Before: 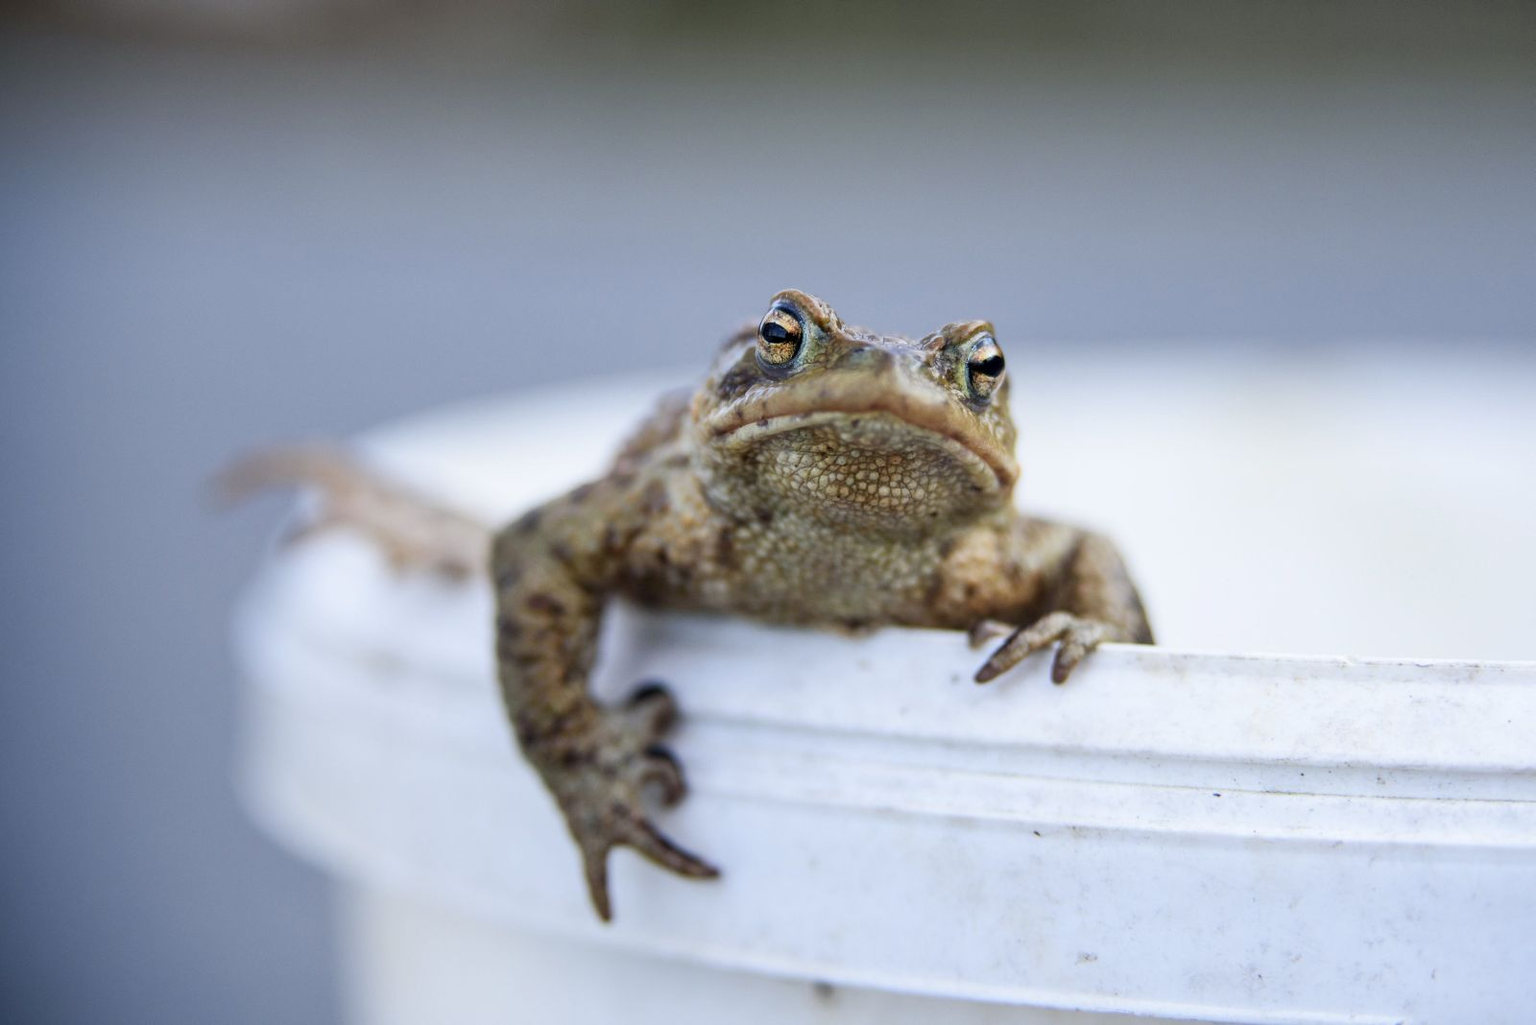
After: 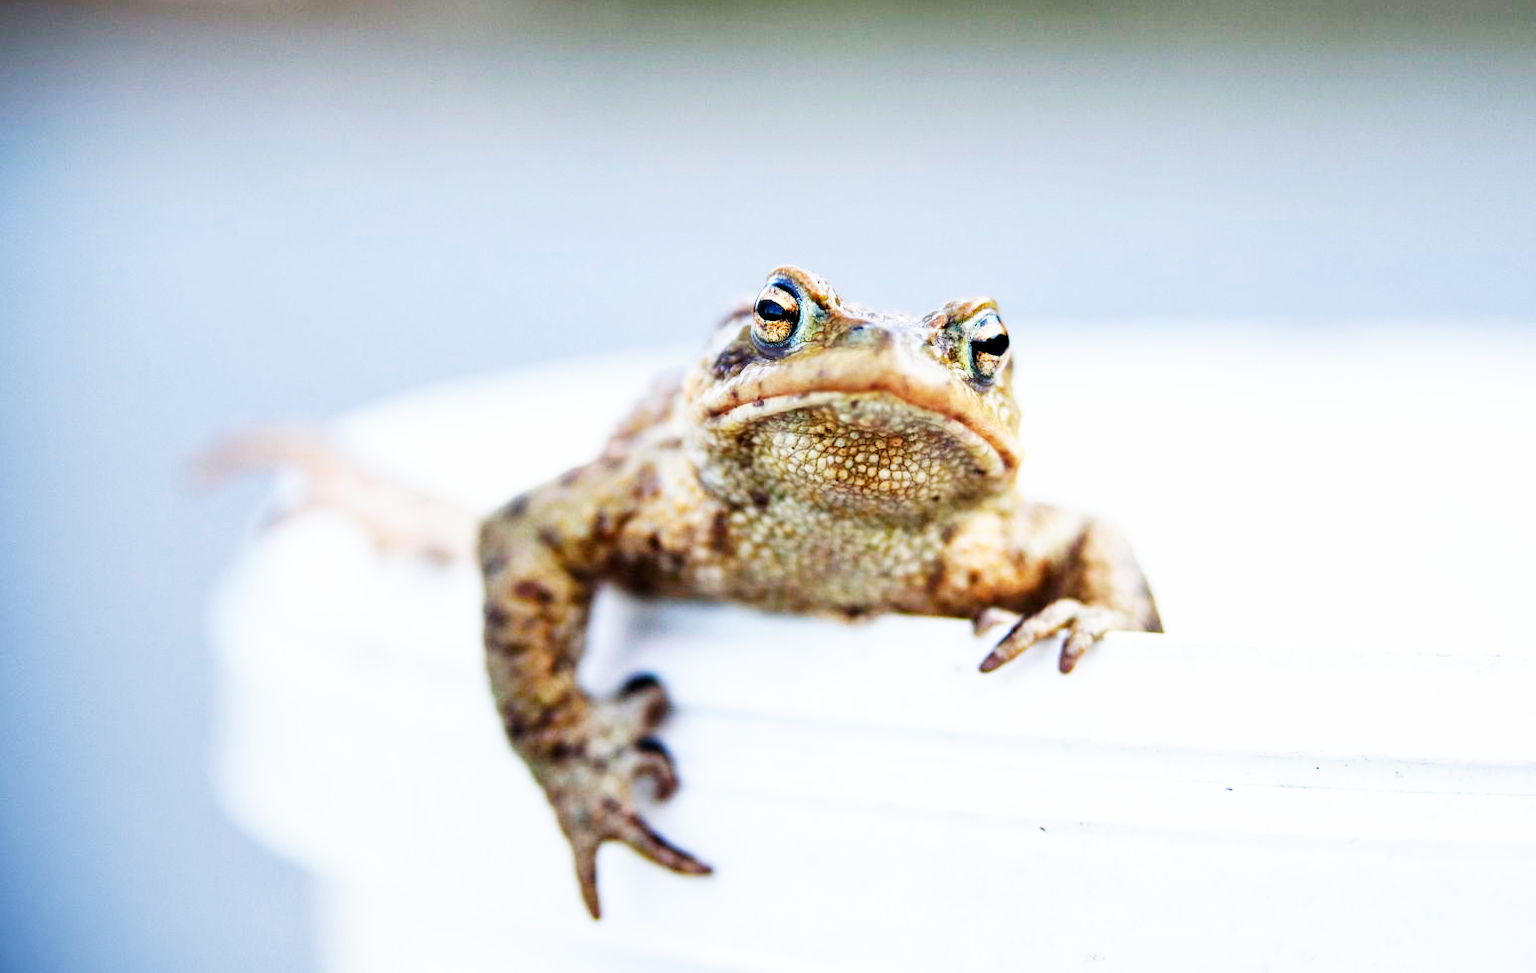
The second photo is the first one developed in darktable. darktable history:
base curve: curves: ch0 [(0, 0) (0.007, 0.004) (0.027, 0.03) (0.046, 0.07) (0.207, 0.54) (0.442, 0.872) (0.673, 0.972) (1, 1)], preserve colors none
crop: left 2.045%, top 3.346%, right 1.236%, bottom 4.986%
